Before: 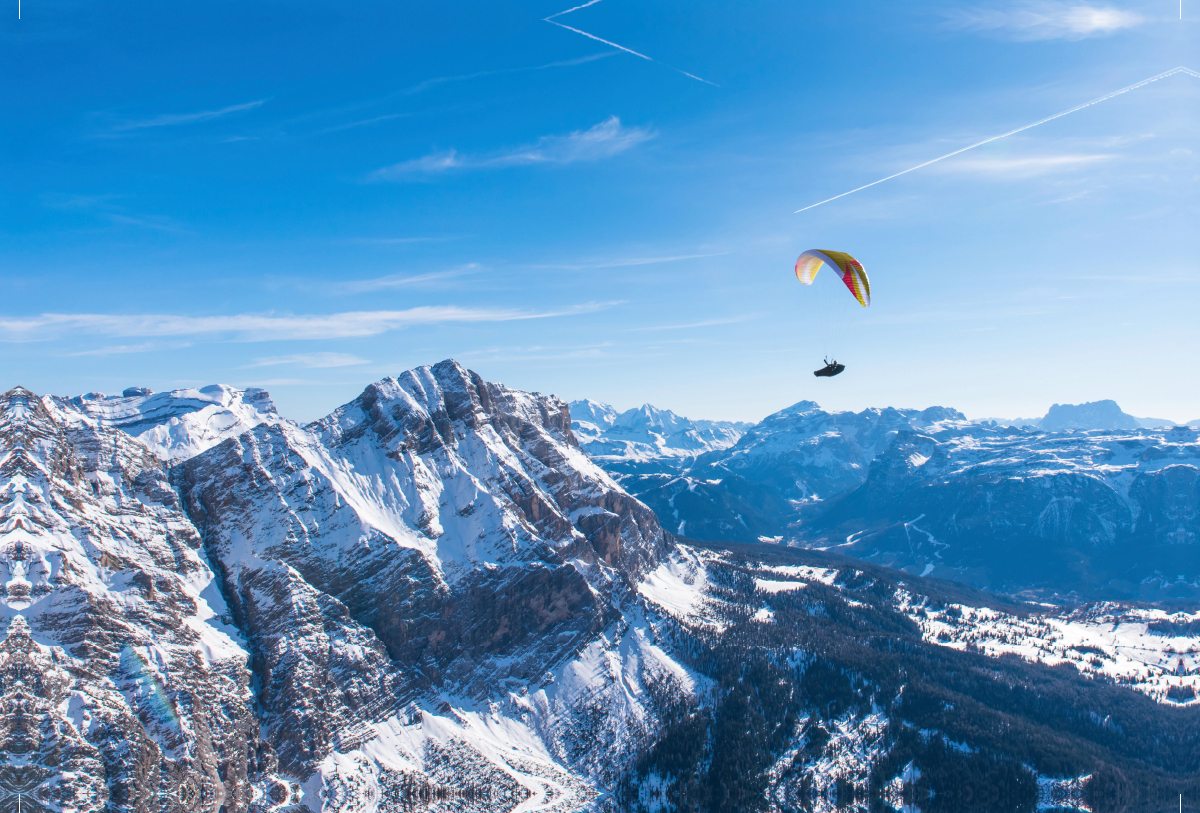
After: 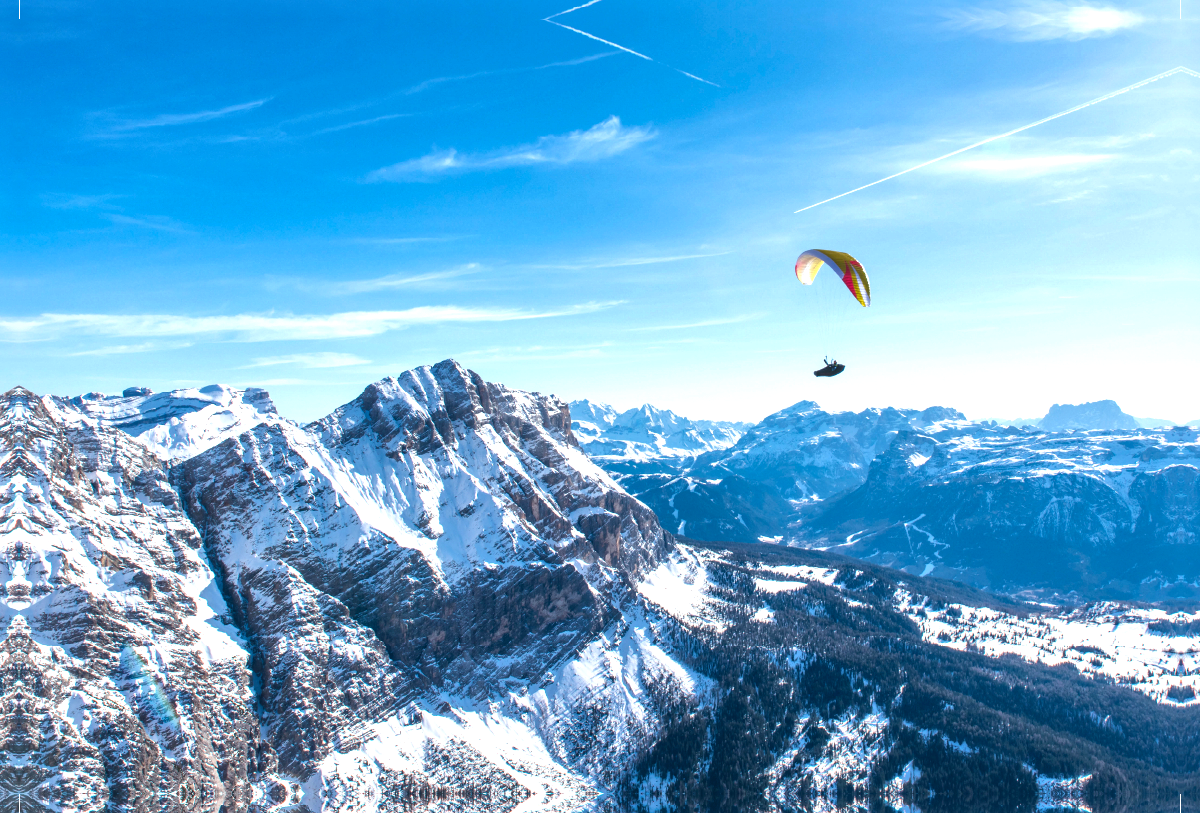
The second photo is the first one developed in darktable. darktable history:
exposure: black level correction 0, exposure 0.499 EV, compensate highlight preservation false
color correction: highlights a* -2.62, highlights b* 2.47
local contrast: mode bilateral grid, contrast 20, coarseness 50, detail 172%, midtone range 0.2
